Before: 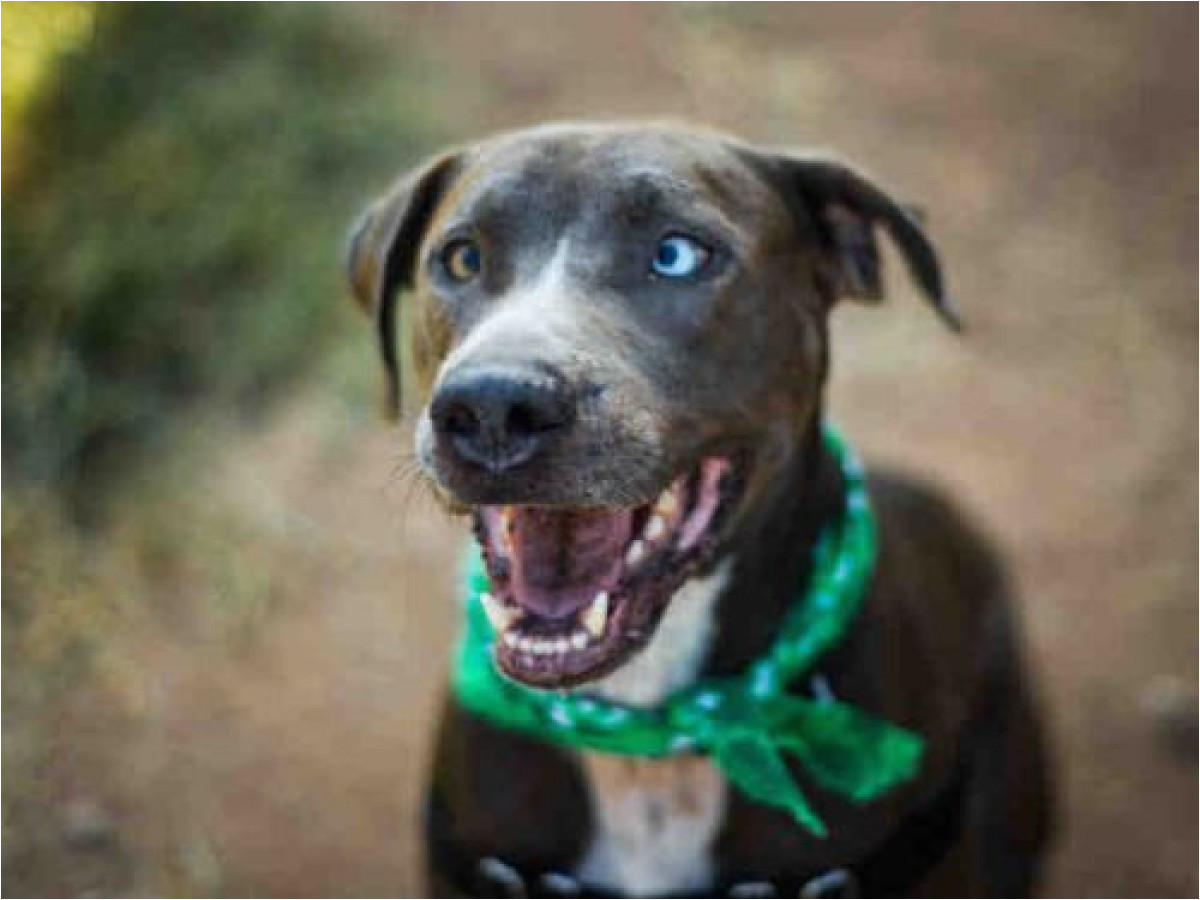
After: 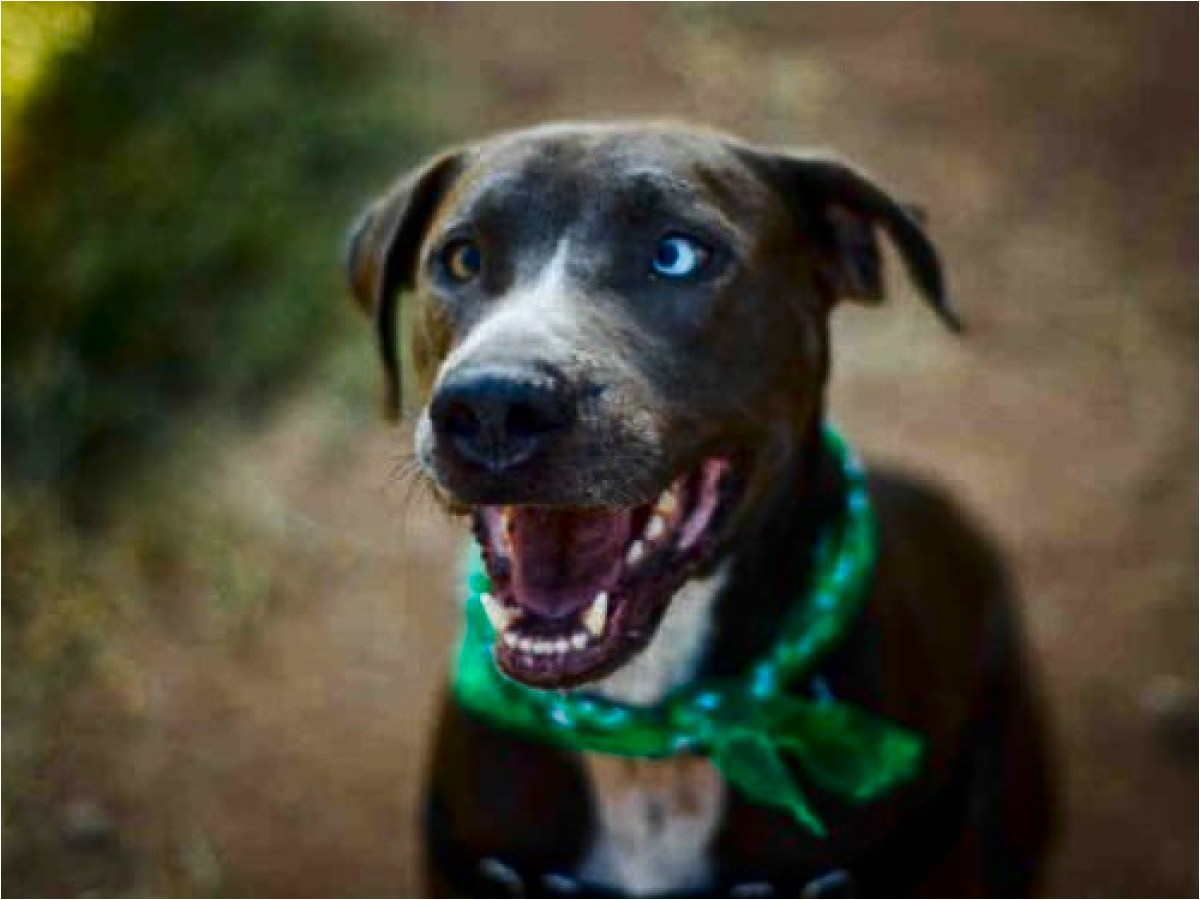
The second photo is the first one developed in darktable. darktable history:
contrast brightness saturation: contrast 0.101, brightness -0.259, saturation 0.142
